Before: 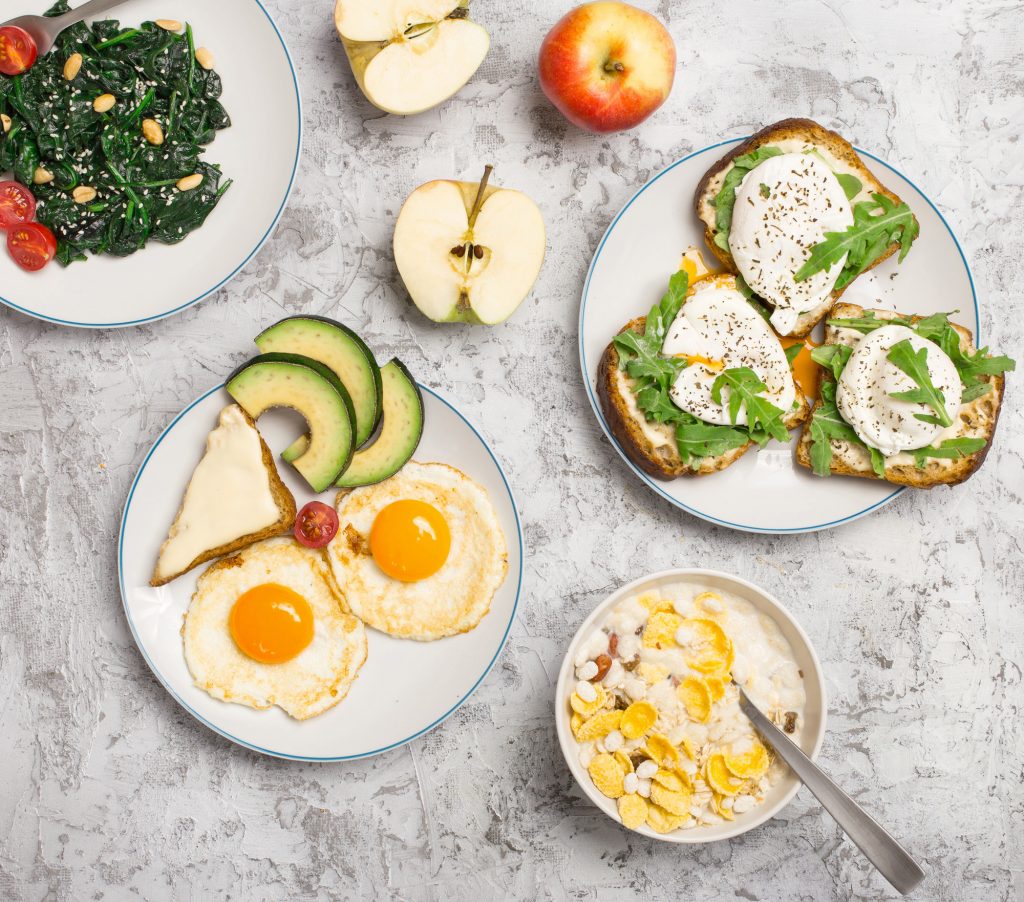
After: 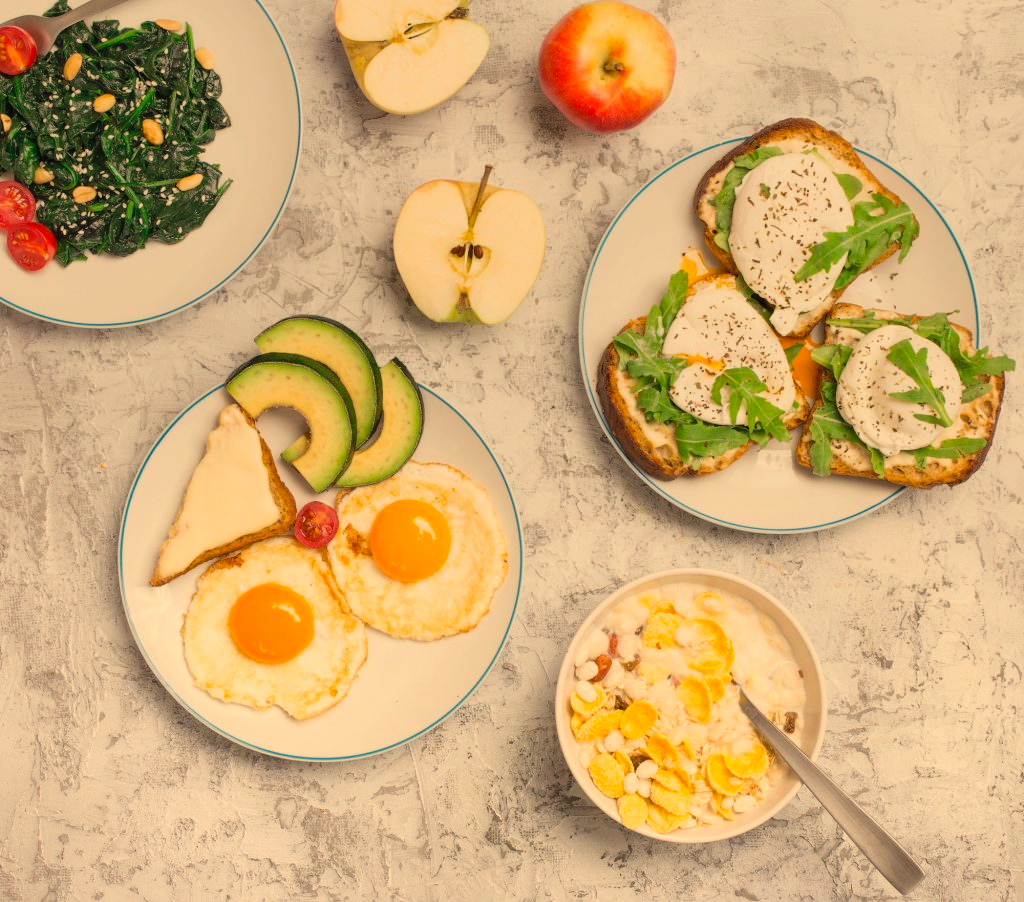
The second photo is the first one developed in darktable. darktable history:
graduated density: rotation 5.63°, offset 76.9
contrast brightness saturation: brightness 0.09, saturation 0.19
white balance: red 1.138, green 0.996, blue 0.812
